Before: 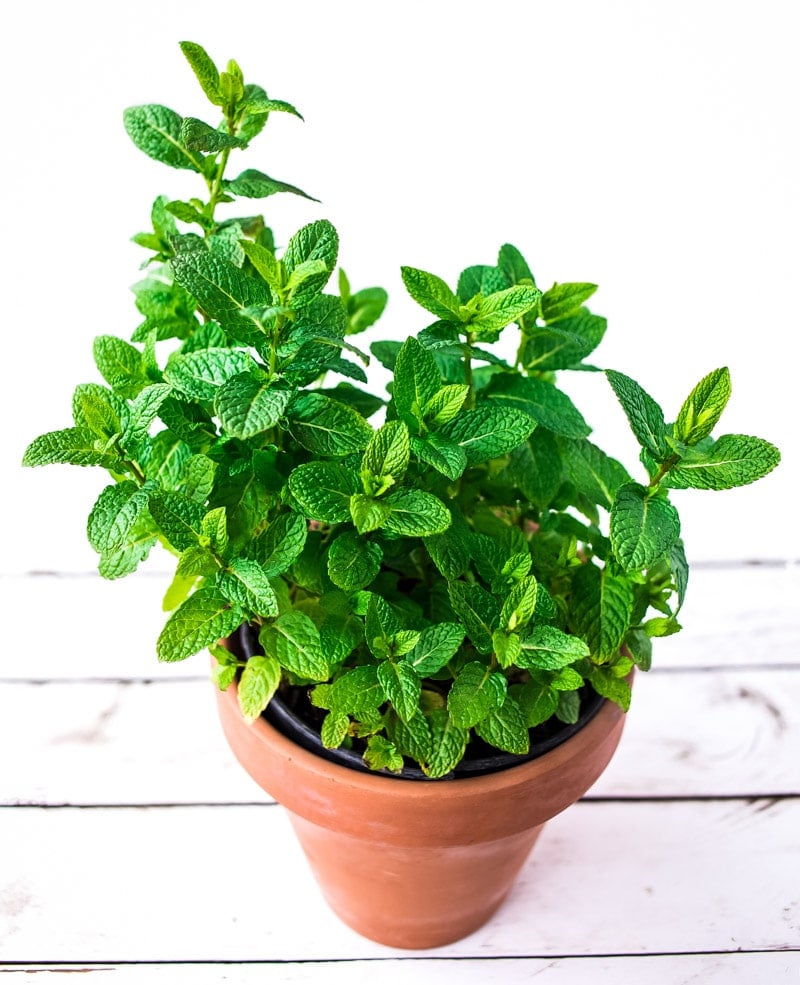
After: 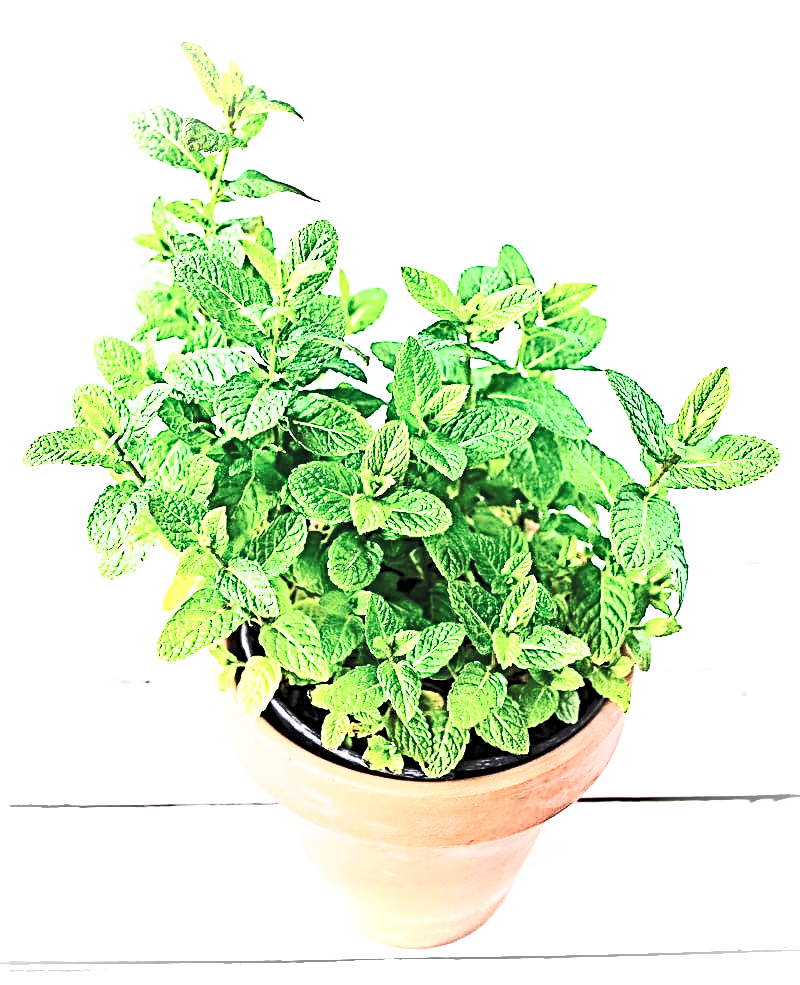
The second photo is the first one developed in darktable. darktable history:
contrast brightness saturation: contrast 0.446, brightness 0.547, saturation -0.186
sharpen: radius 3.739, amount 0.933
base curve: curves: ch0 [(0, 0) (0.032, 0.037) (0.105, 0.228) (0.435, 0.76) (0.856, 0.983) (1, 1)], preserve colors none
vignetting: fall-off radius 61.15%, brightness 0.982, saturation -0.49, unbound false
exposure: exposure 0.371 EV, compensate highlight preservation false
